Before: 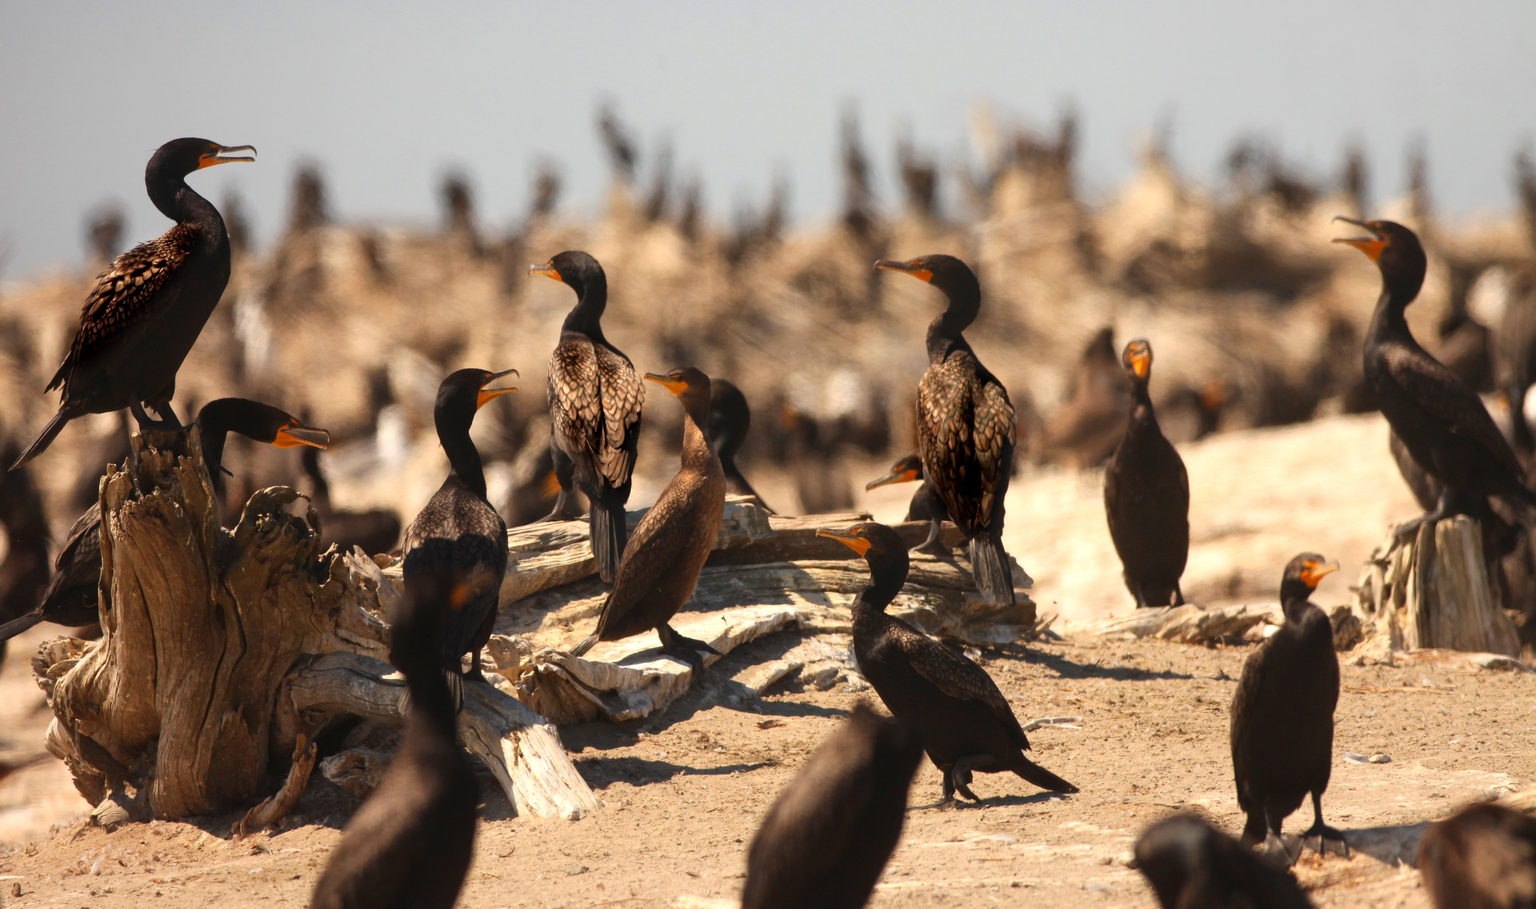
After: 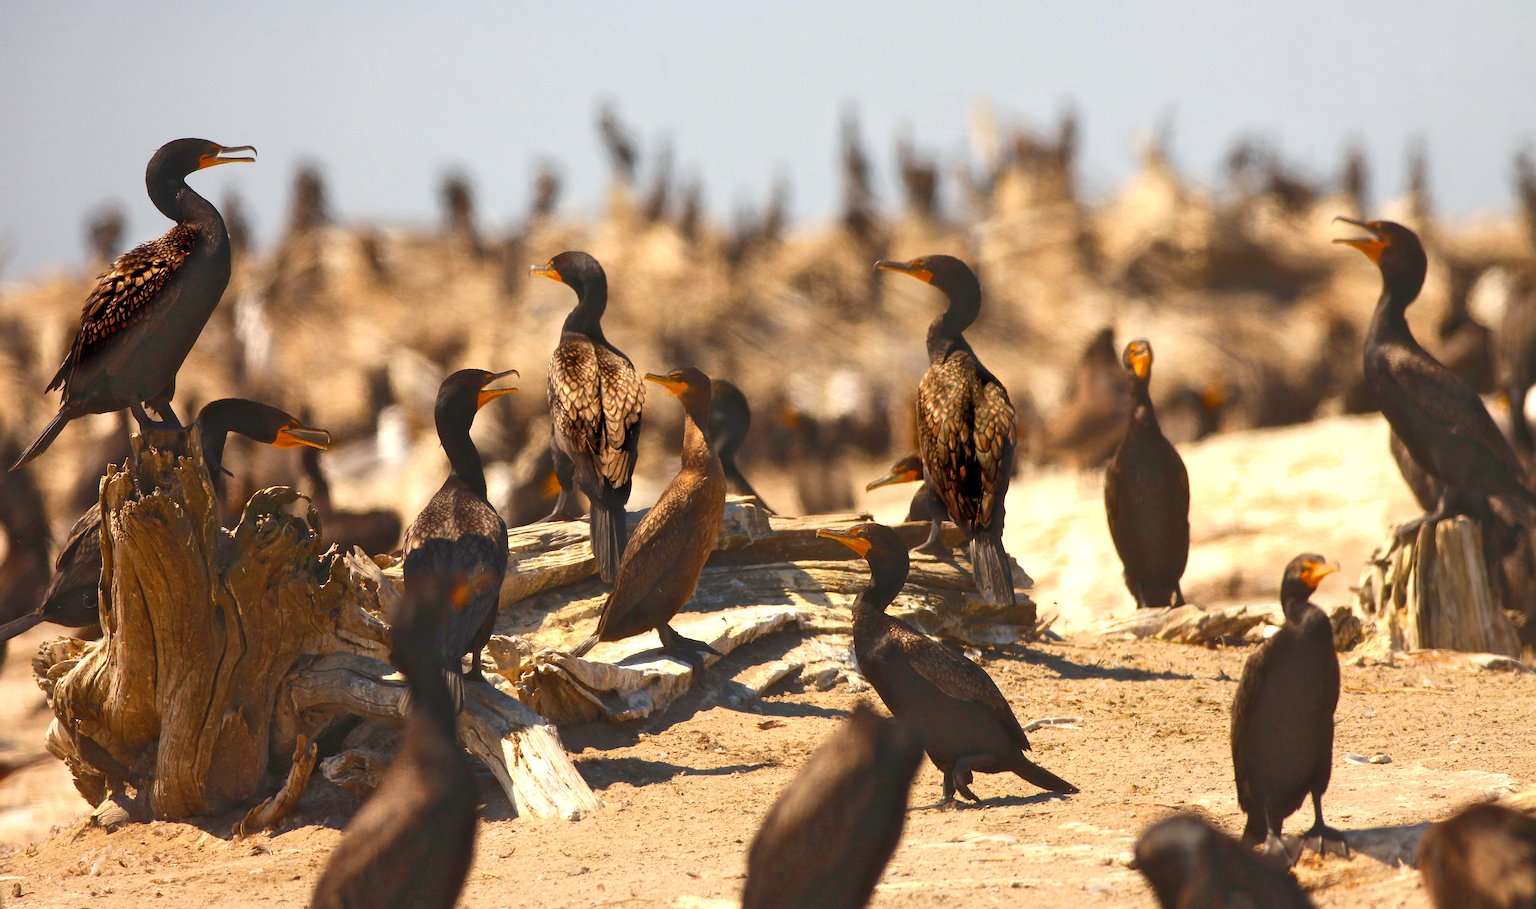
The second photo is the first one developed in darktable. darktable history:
sharpen: on, module defaults
white balance: red 0.988, blue 1.017
shadows and highlights: radius 44.78, white point adjustment 6.64, compress 79.65%, highlights color adjustment 78.42%, soften with gaussian
color balance rgb: perceptual saturation grading › global saturation 20%, global vibrance 20%
rgb curve: curves: ch0 [(0, 0) (0.093, 0.159) (0.241, 0.265) (0.414, 0.42) (1, 1)], compensate middle gray true, preserve colors basic power
